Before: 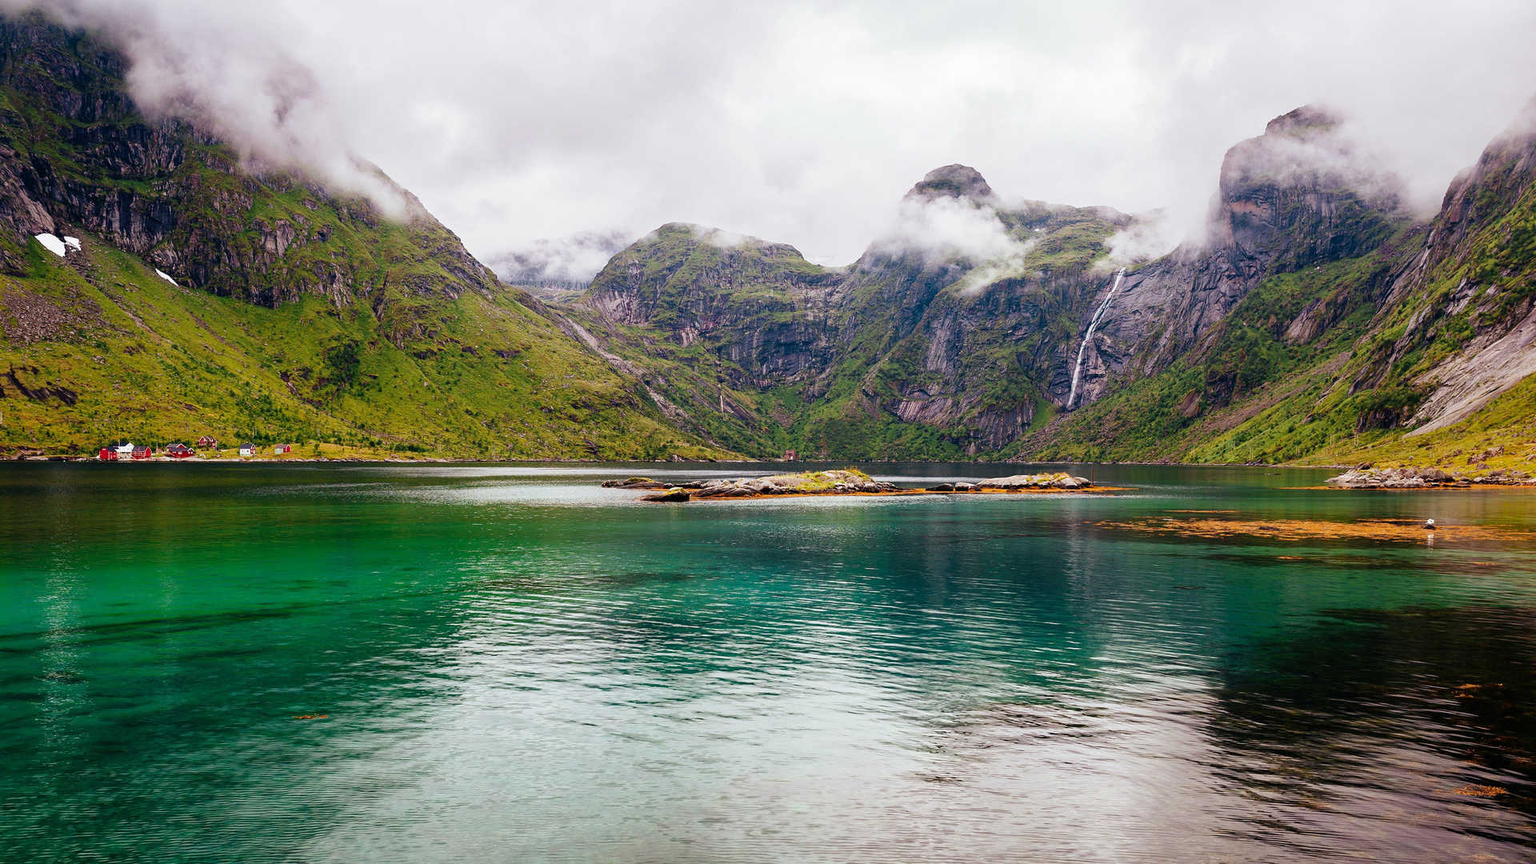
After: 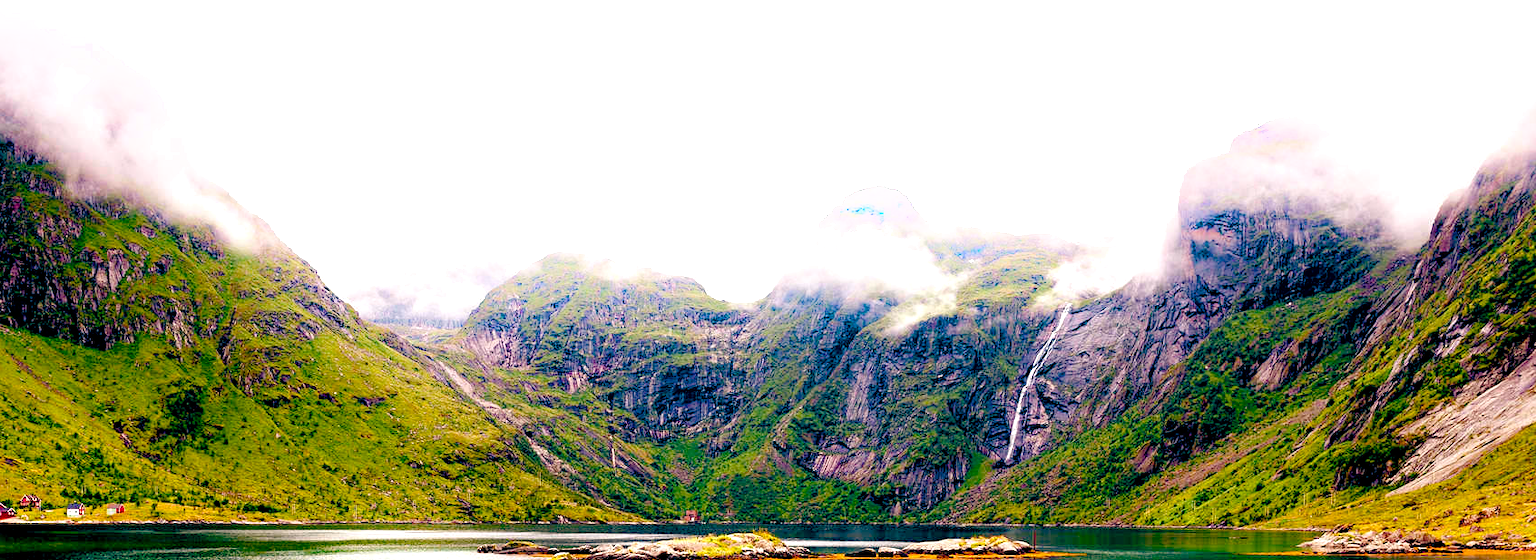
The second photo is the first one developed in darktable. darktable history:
shadows and highlights: highlights 70.7, soften with gaussian
color balance: lift [0.975, 0.993, 1, 1.015], gamma [1.1, 1, 1, 0.945], gain [1, 1.04, 1, 0.95]
crop and rotate: left 11.812%, bottom 42.776%
color balance rgb: linear chroma grading › shadows -2.2%, linear chroma grading › highlights -15%, linear chroma grading › global chroma -10%, linear chroma grading › mid-tones -10%, perceptual saturation grading › global saturation 45%, perceptual saturation grading › highlights -50%, perceptual saturation grading › shadows 30%, perceptual brilliance grading › global brilliance 18%, global vibrance 45%
